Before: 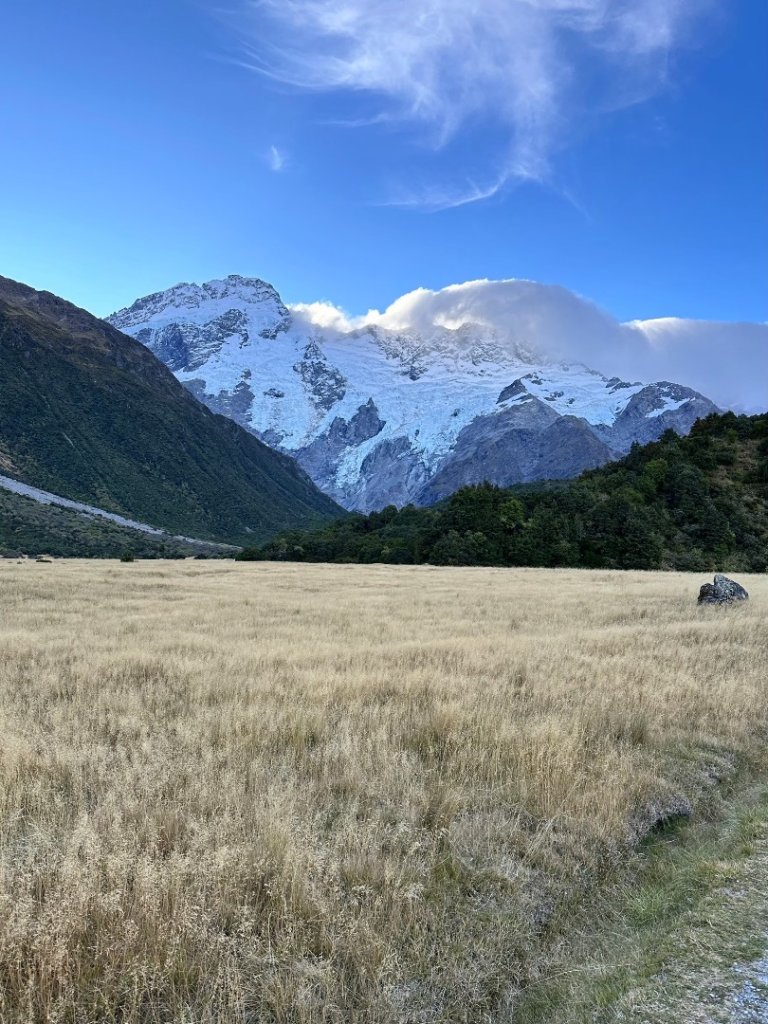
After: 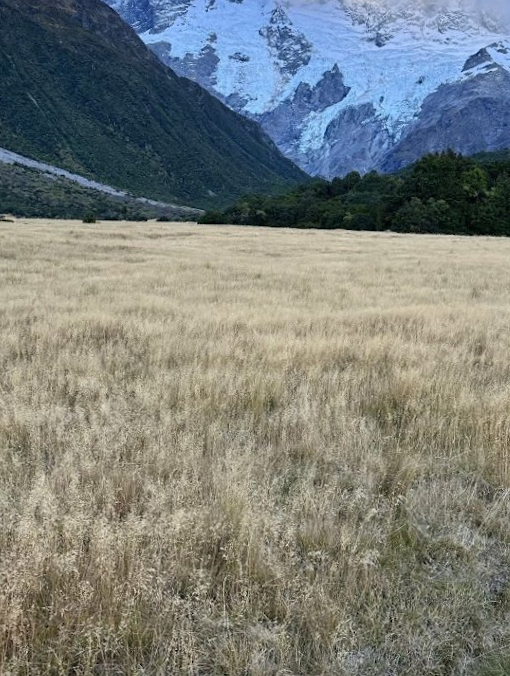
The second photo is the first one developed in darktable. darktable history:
crop and rotate: angle -1.09°, left 3.748%, top 32.245%, right 28.135%
